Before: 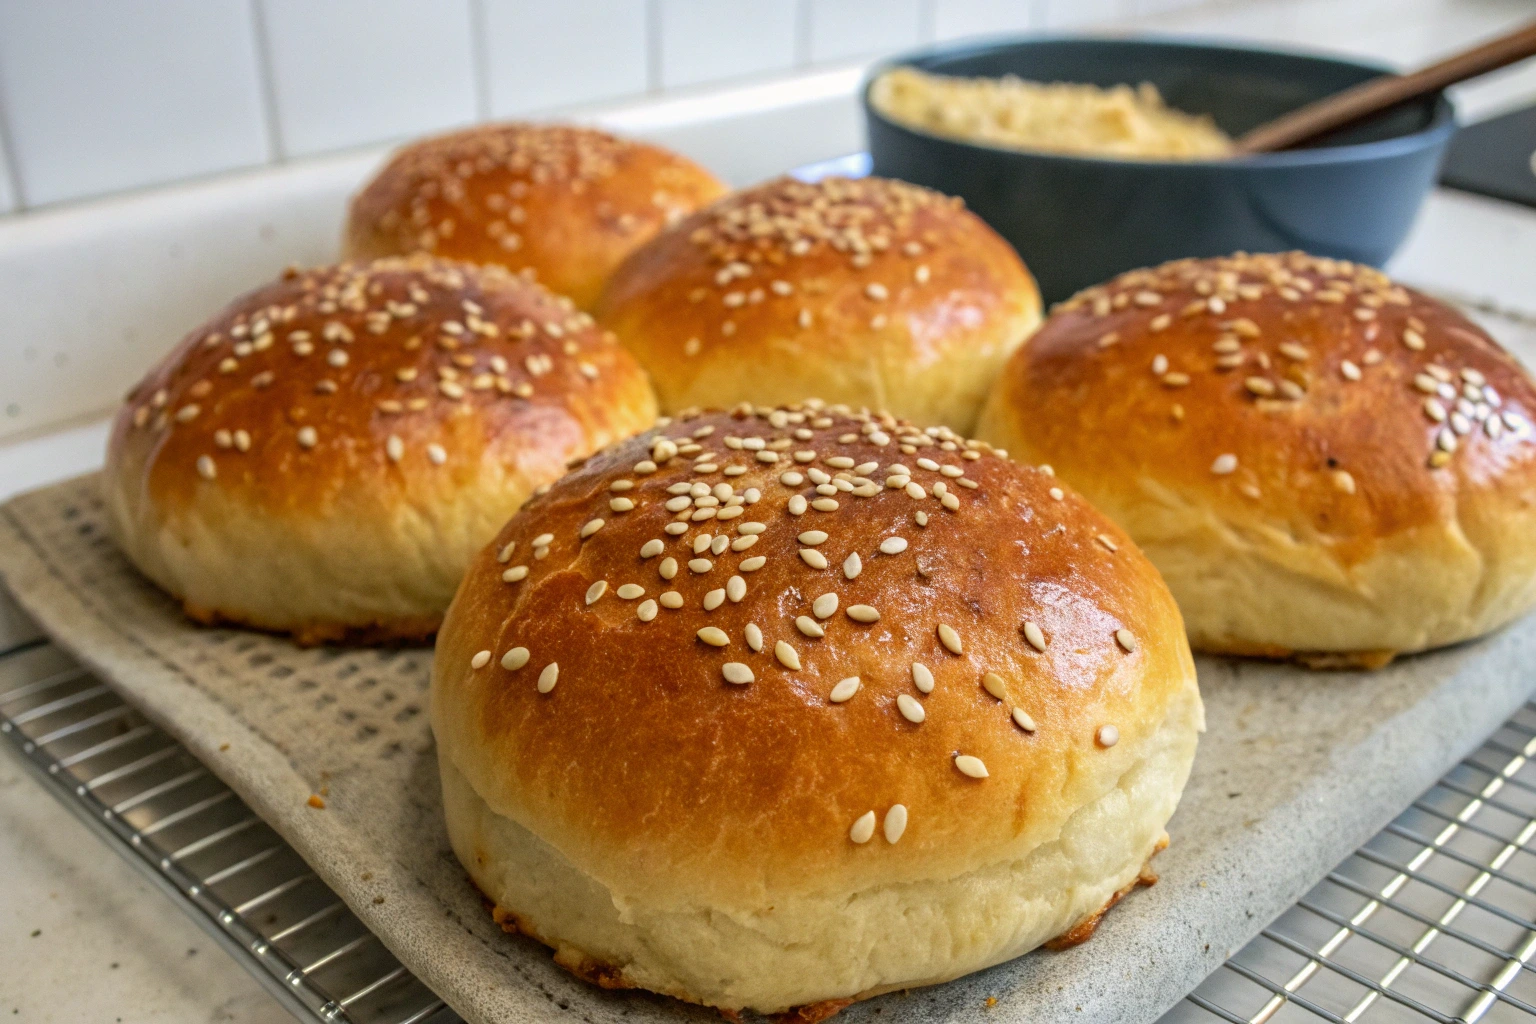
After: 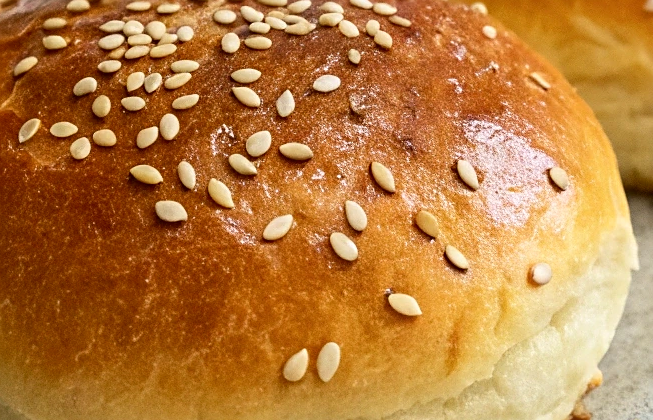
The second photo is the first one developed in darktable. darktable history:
crop: left 36.916%, top 45.166%, right 20.513%, bottom 13.801%
sharpen: on, module defaults
contrast brightness saturation: contrast 0.142
